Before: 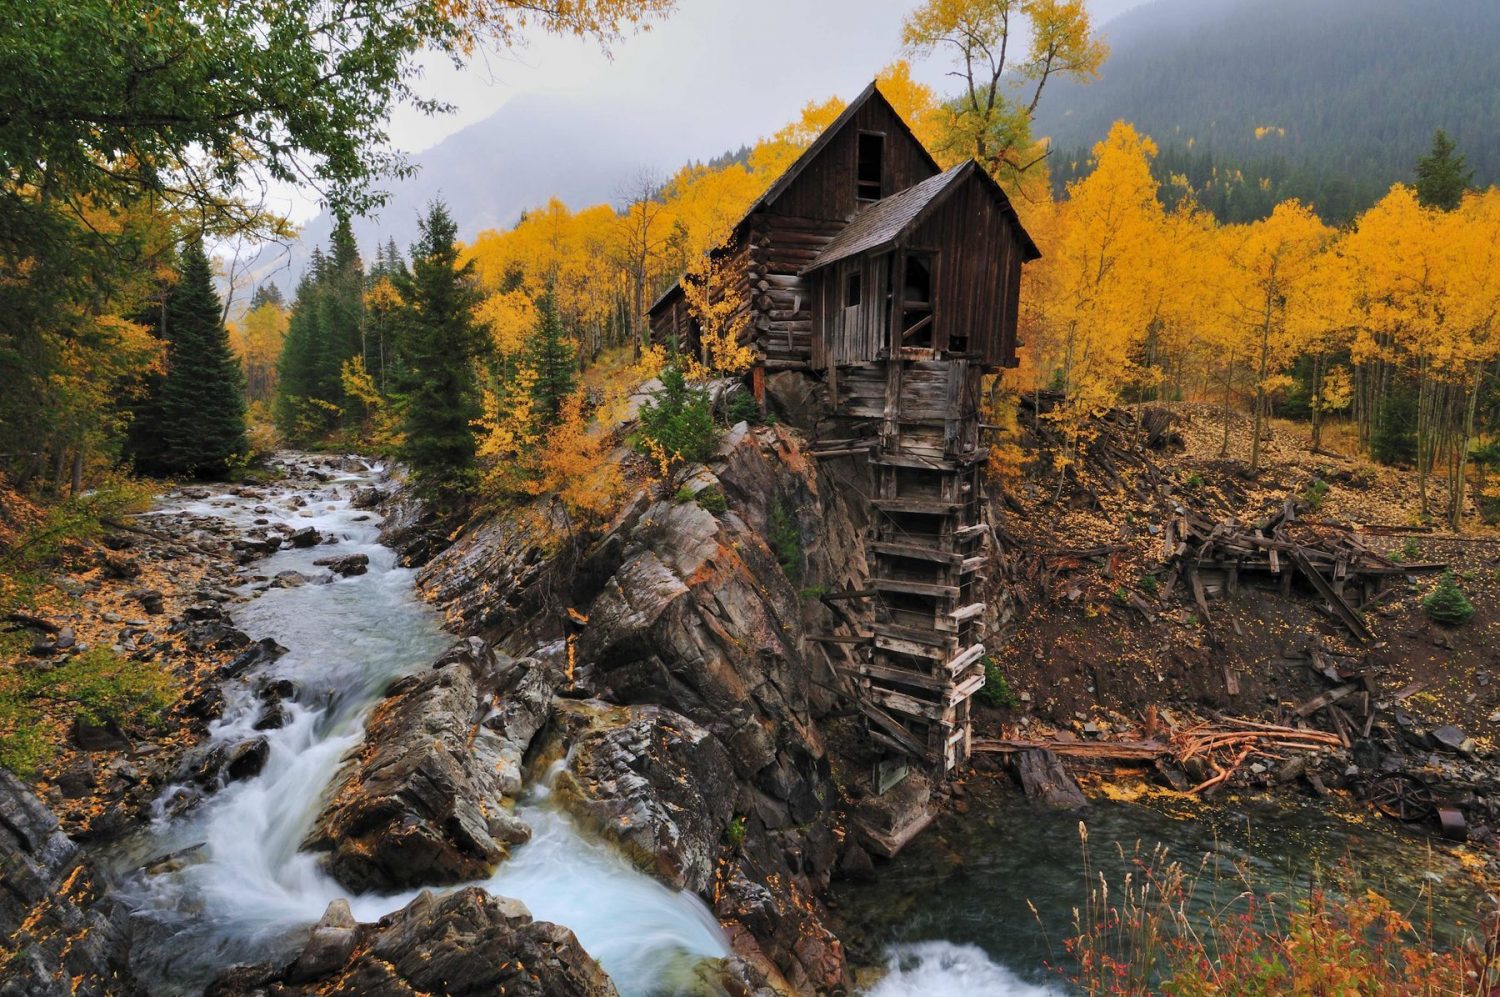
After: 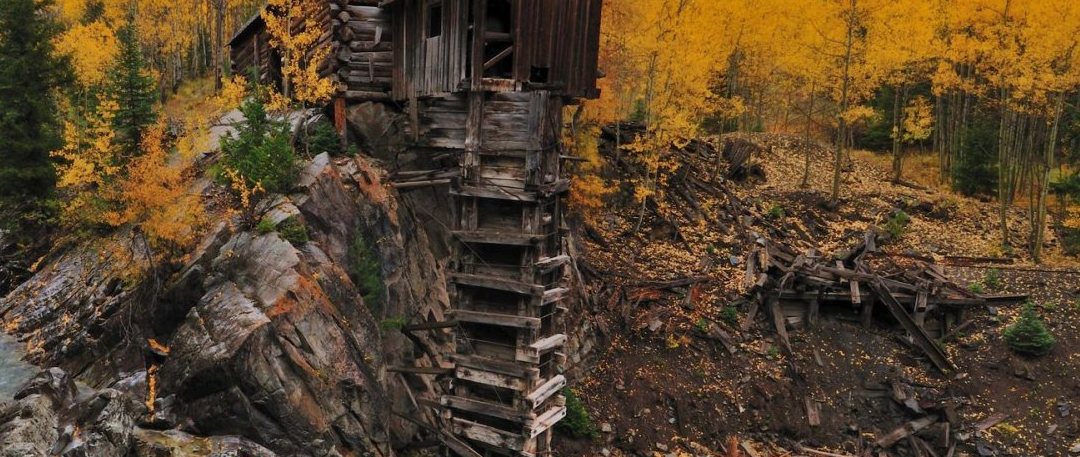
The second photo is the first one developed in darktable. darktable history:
exposure: exposure -0.21 EV, compensate highlight preservation false
crop and rotate: left 27.938%, top 27.046%, bottom 27.046%
